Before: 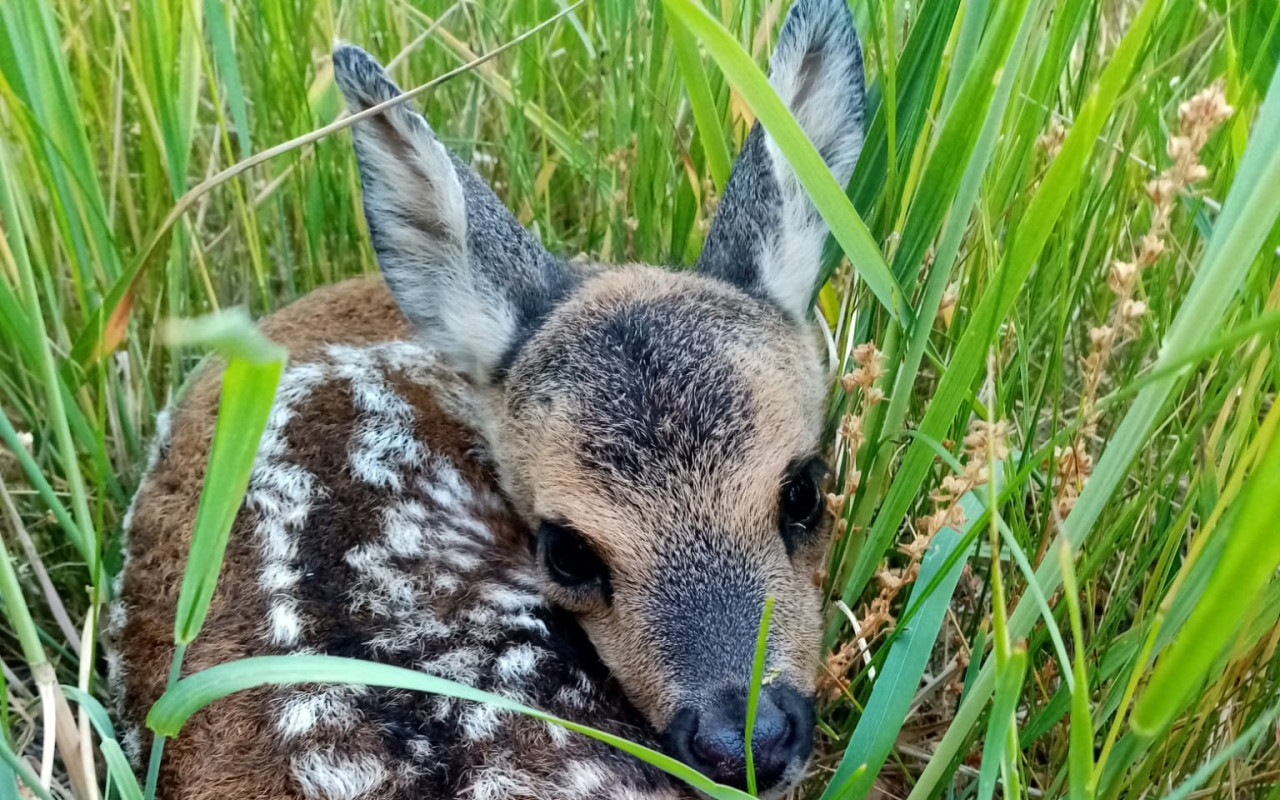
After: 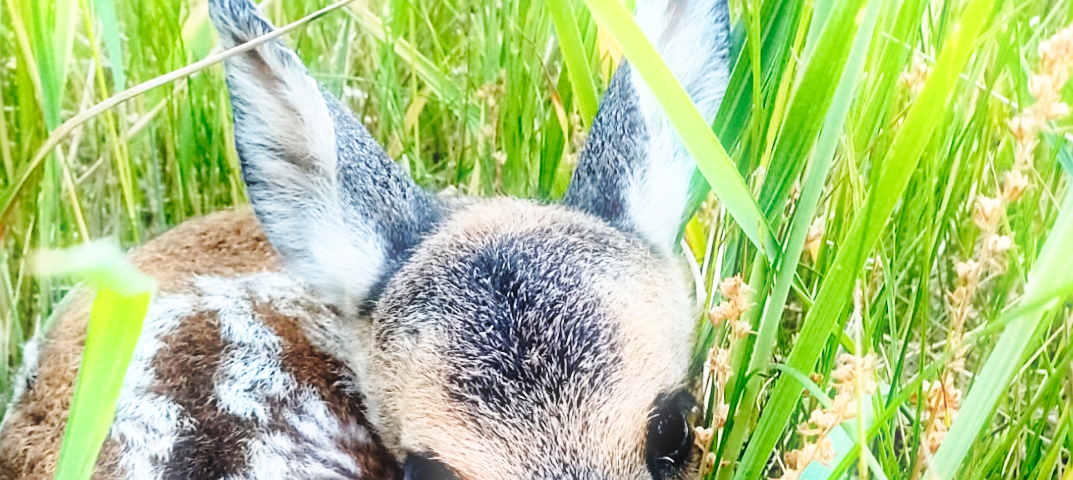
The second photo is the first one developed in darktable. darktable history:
sharpen: on, module defaults
bloom: size 5%, threshold 95%, strength 15%
base curve: curves: ch0 [(0, 0) (0.028, 0.03) (0.121, 0.232) (0.46, 0.748) (0.859, 0.968) (1, 1)], preserve colors none
crop and rotate: left 9.345%, top 7.22%, right 4.982%, bottom 32.331%
rotate and perspective: rotation 0.226°, lens shift (vertical) -0.042, crop left 0.023, crop right 0.982, crop top 0.006, crop bottom 0.994
